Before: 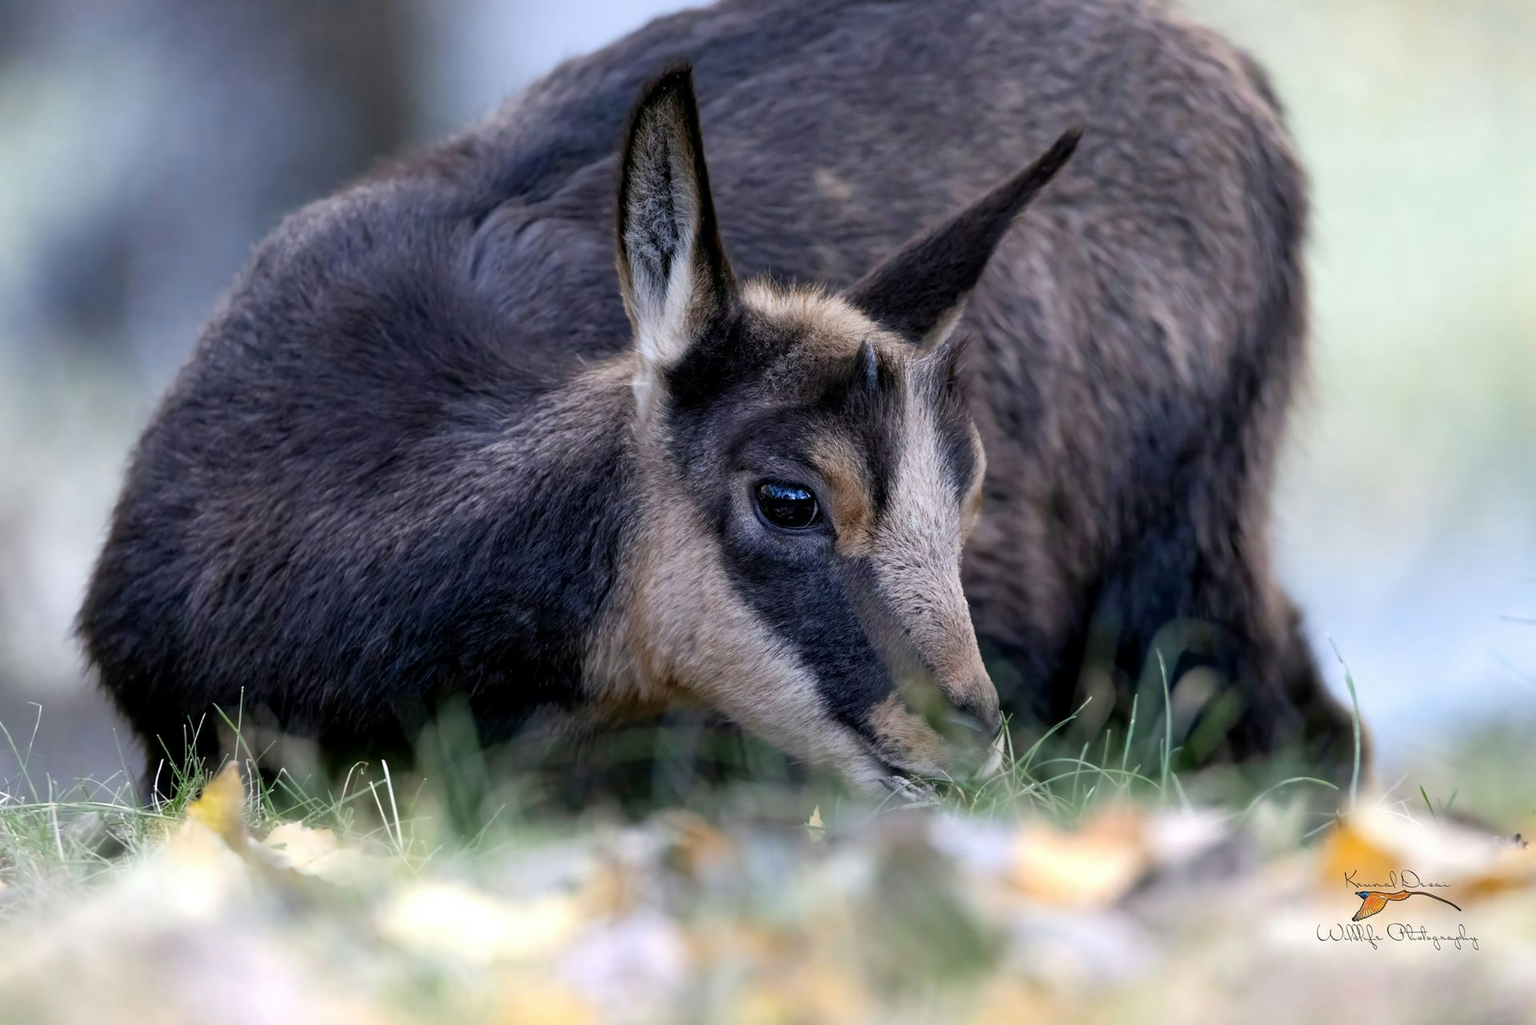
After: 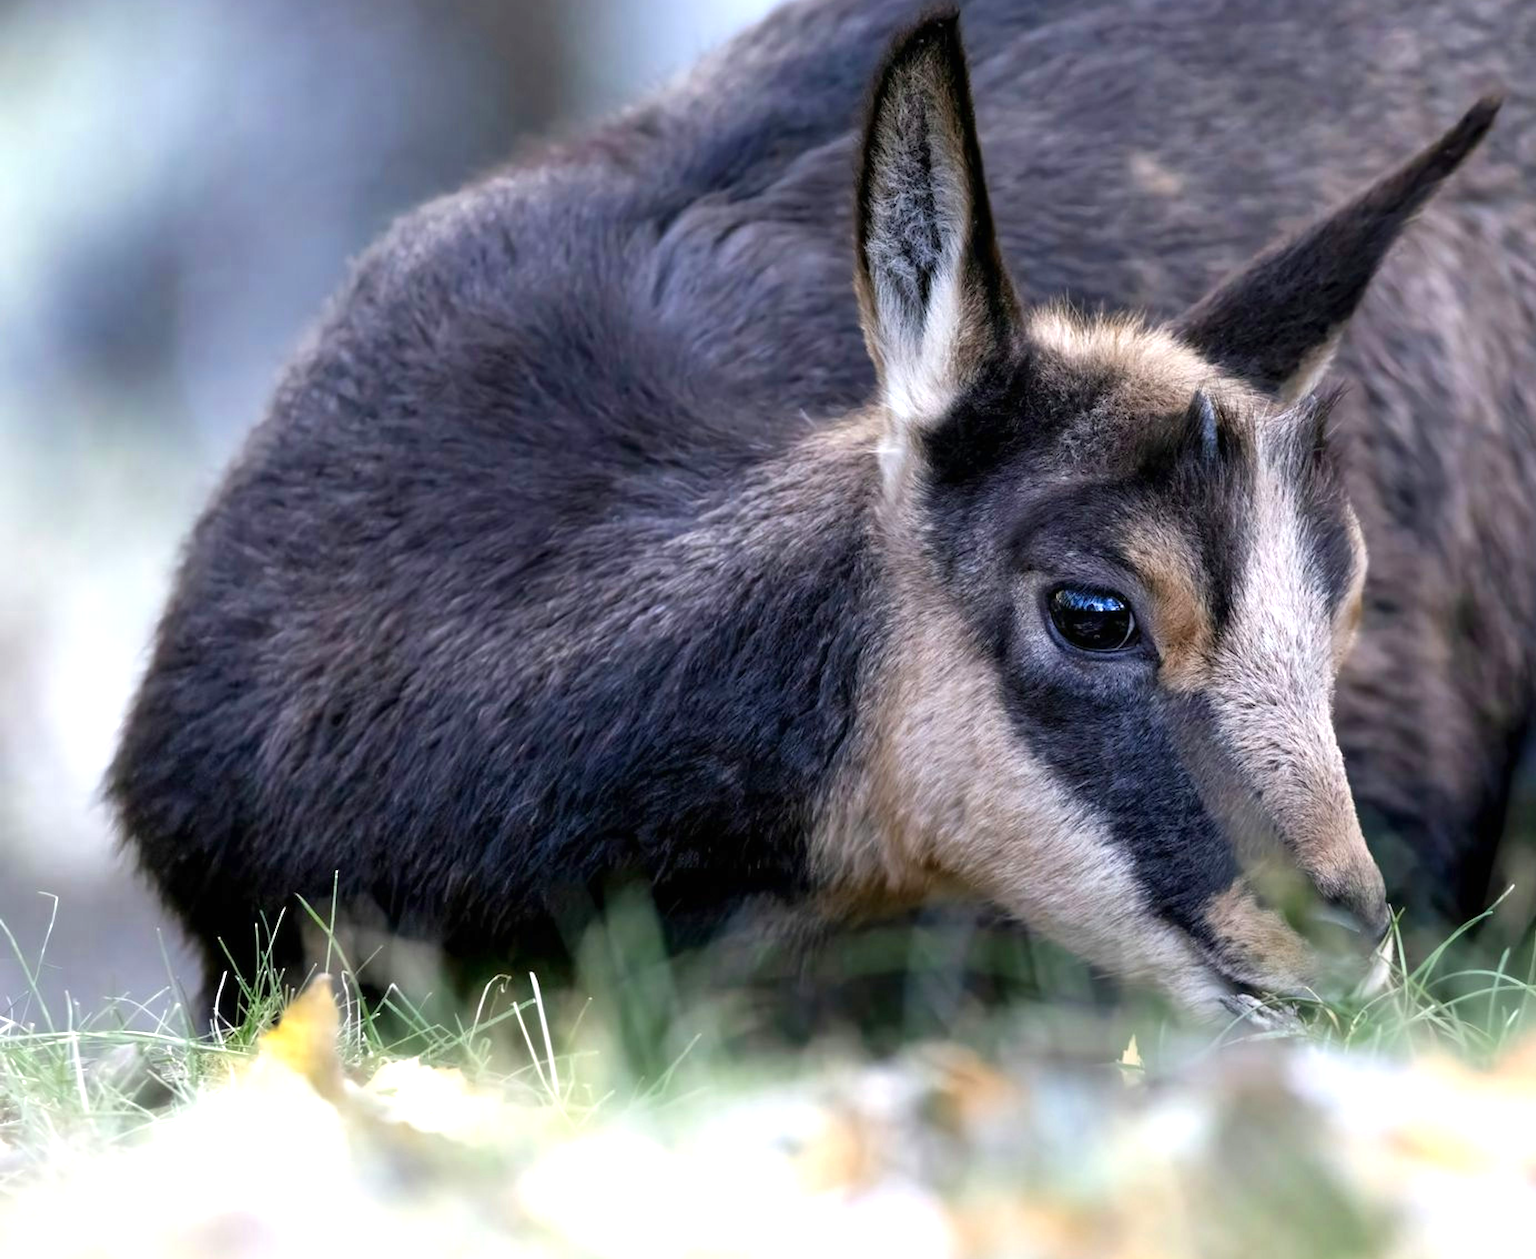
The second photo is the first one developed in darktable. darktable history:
crop: top 5.764%, right 27.882%, bottom 5.619%
exposure: black level correction 0, exposure 0.704 EV, compensate exposure bias true, compensate highlight preservation false
